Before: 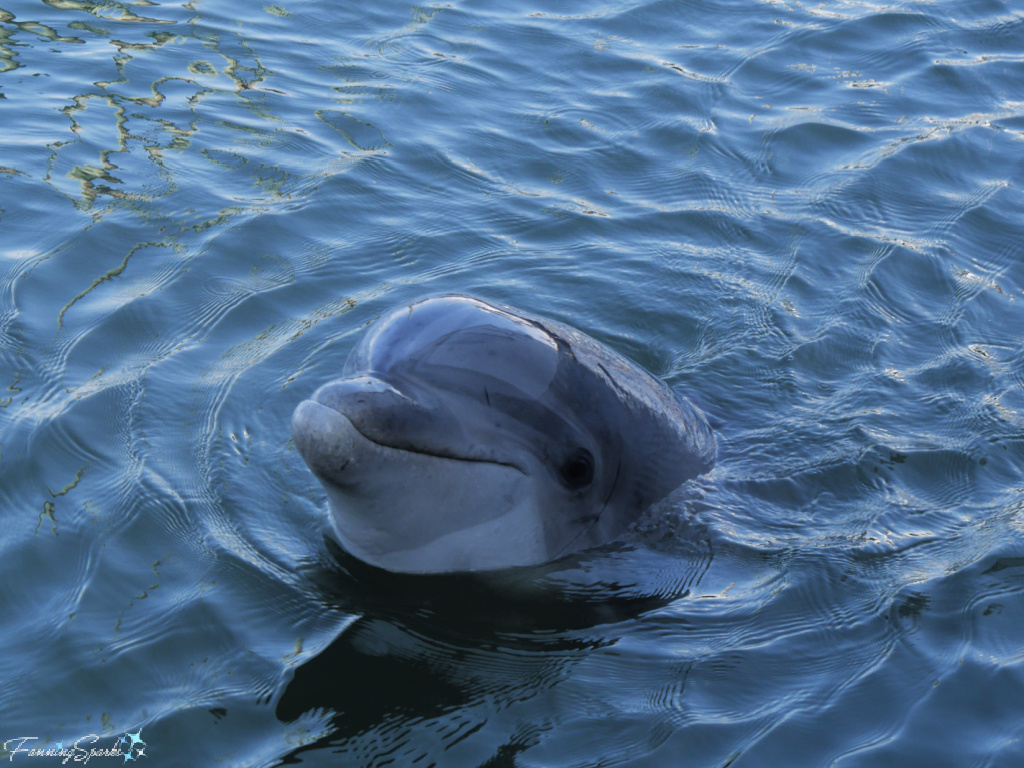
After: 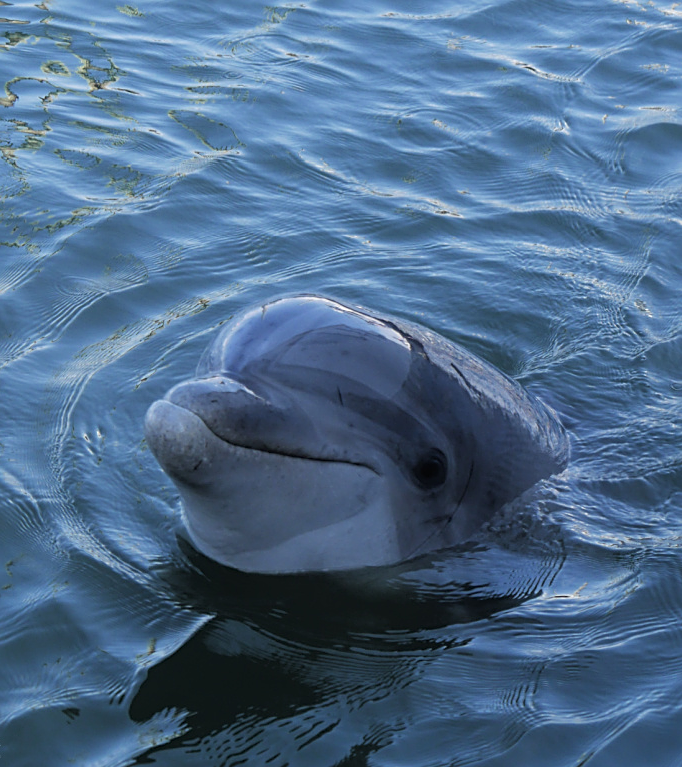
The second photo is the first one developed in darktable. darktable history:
crop and rotate: left 14.436%, right 18.898%
sharpen: on, module defaults
